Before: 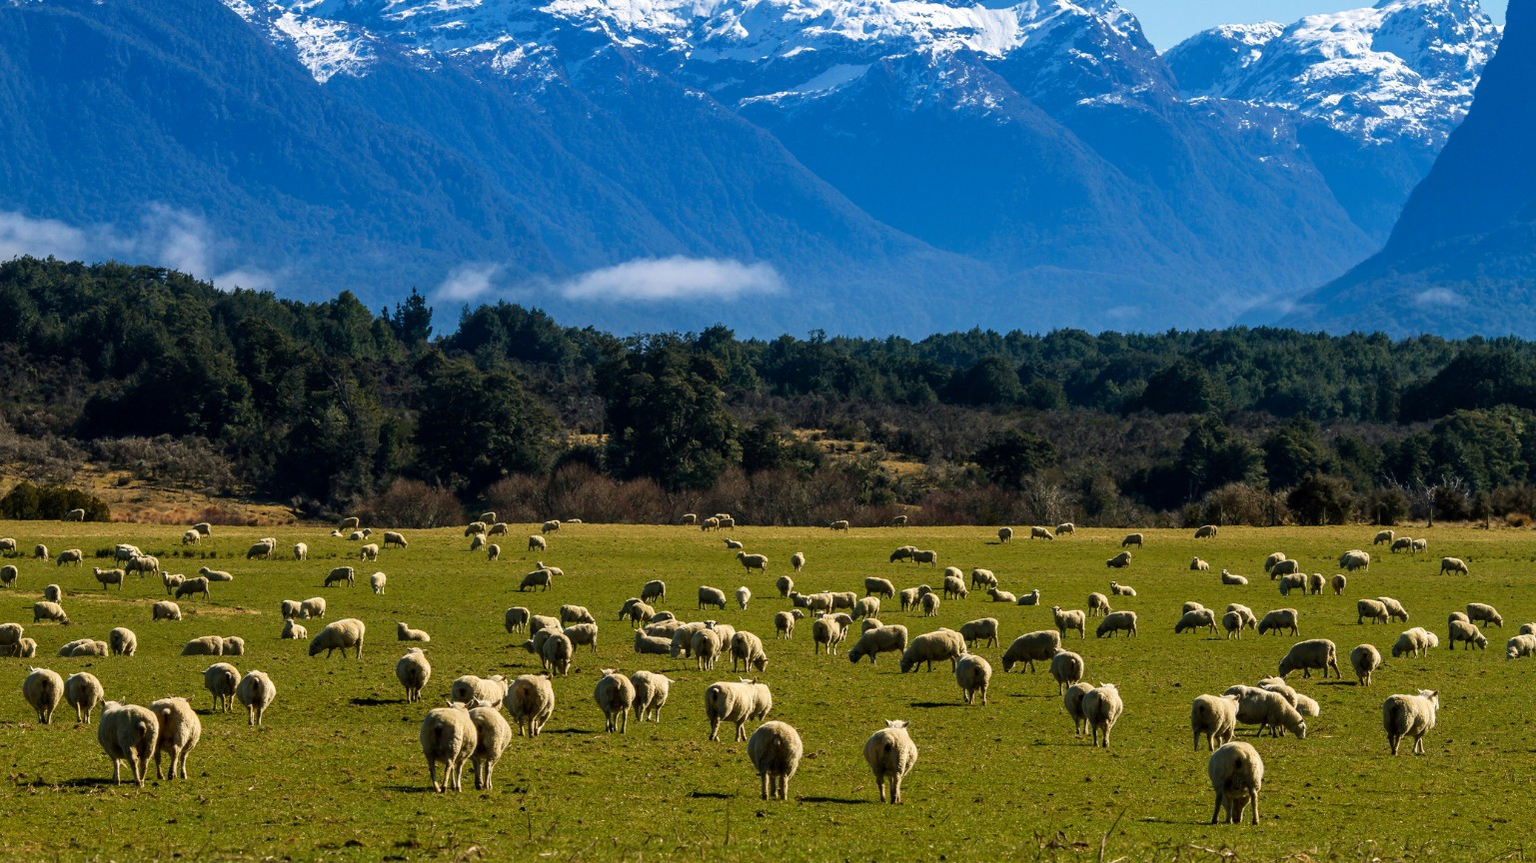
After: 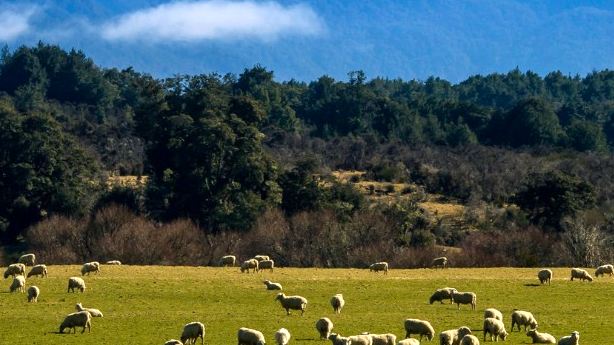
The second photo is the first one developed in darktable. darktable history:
crop: left 30%, top 30%, right 30%, bottom 30%
exposure: black level correction 0.001, exposure 0.5 EV, compensate exposure bias true, compensate highlight preservation false
